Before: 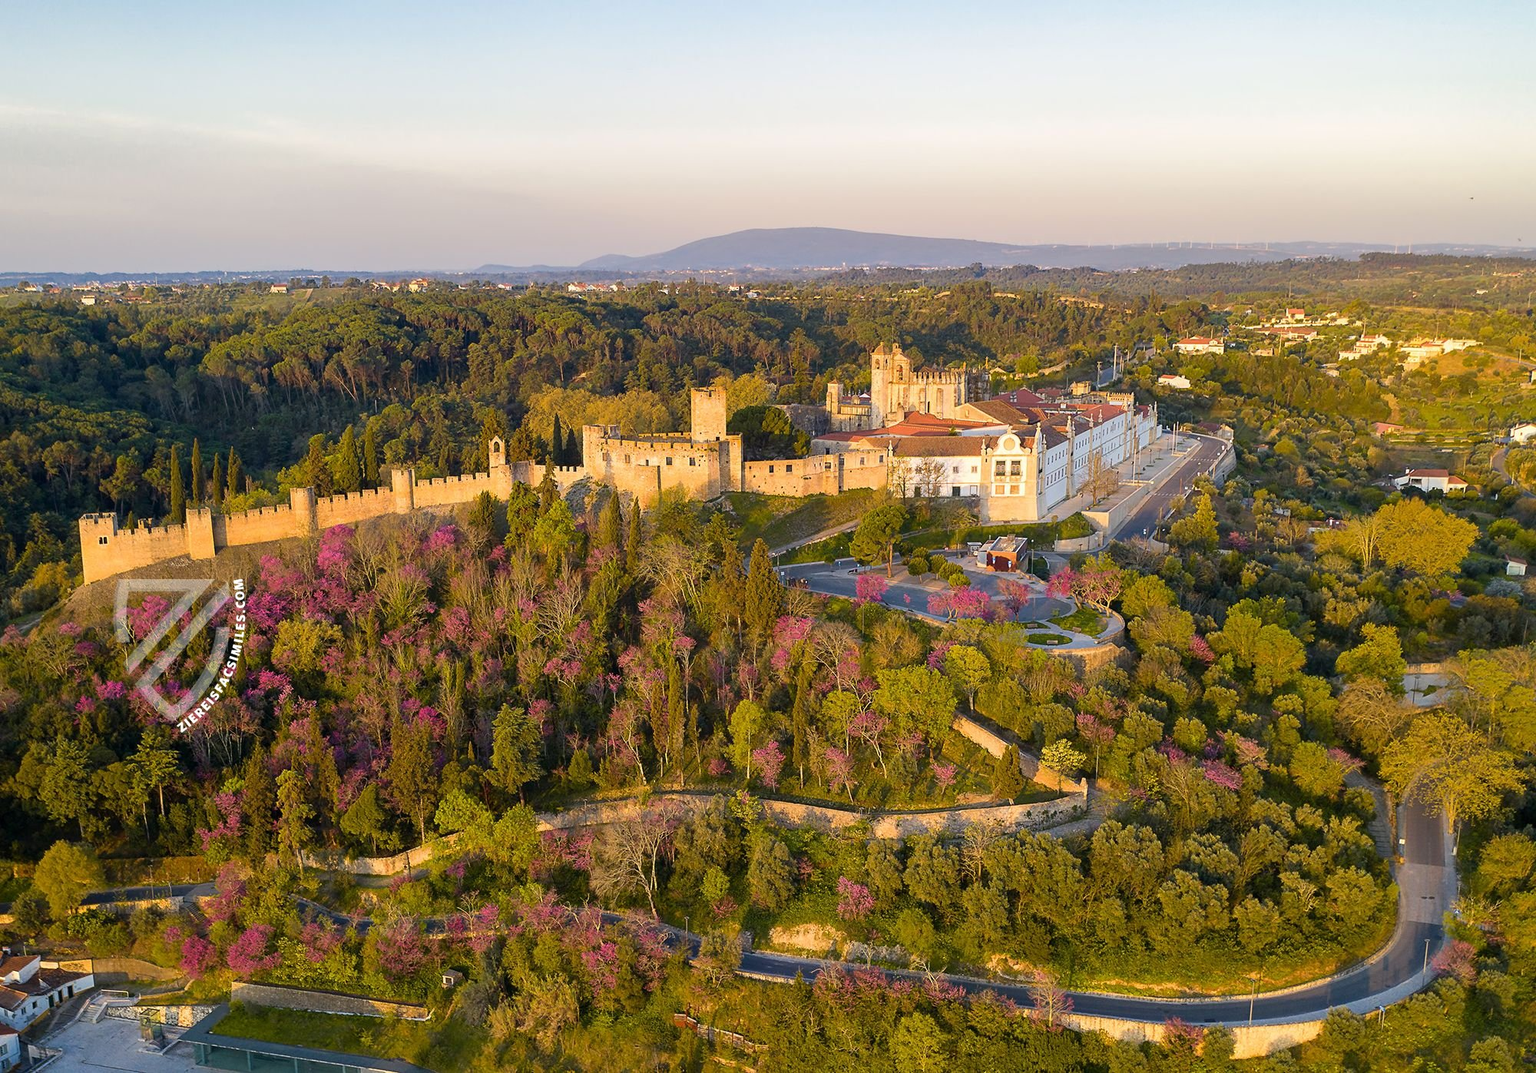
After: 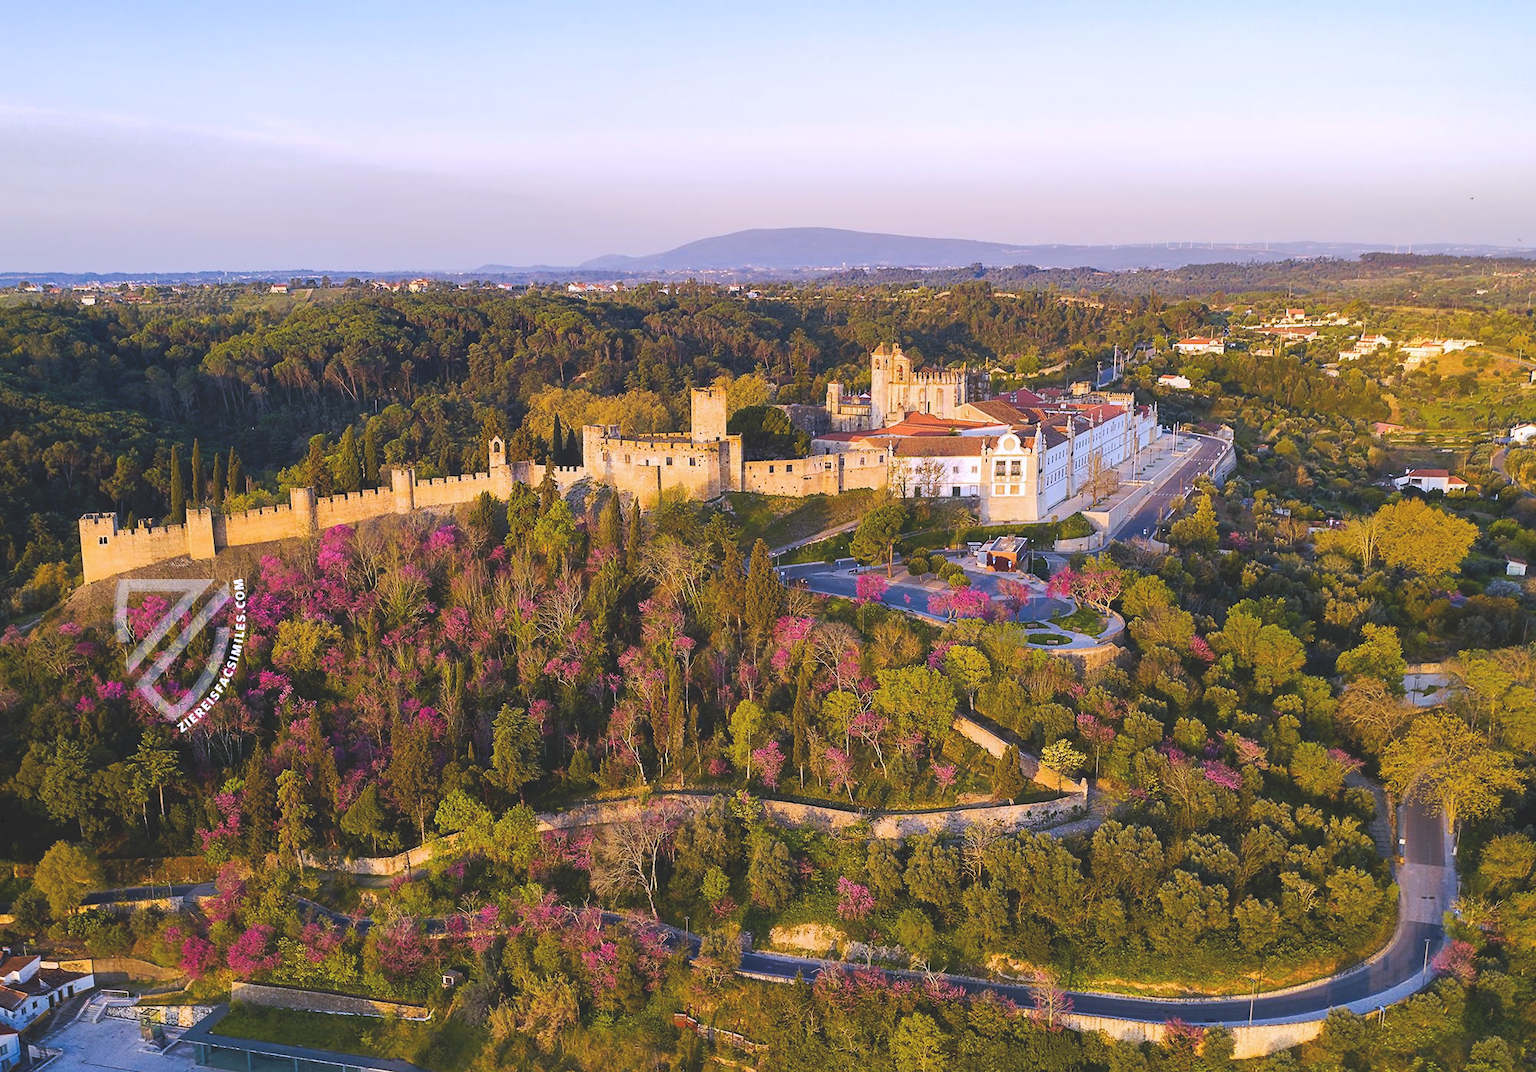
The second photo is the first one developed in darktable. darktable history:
color calibration: output R [1.063, -0.012, -0.003, 0], output B [-0.079, 0.047, 1, 0], illuminant custom, x 0.389, y 0.387, temperature 3838.64 K
tone curve: curves: ch0 [(0, 0) (0.003, 0.156) (0.011, 0.156) (0.025, 0.157) (0.044, 0.164) (0.069, 0.172) (0.1, 0.181) (0.136, 0.191) (0.177, 0.214) (0.224, 0.245) (0.277, 0.285) (0.335, 0.333) (0.399, 0.387) (0.468, 0.471) (0.543, 0.556) (0.623, 0.648) (0.709, 0.734) (0.801, 0.809) (0.898, 0.891) (1, 1)], preserve colors none
